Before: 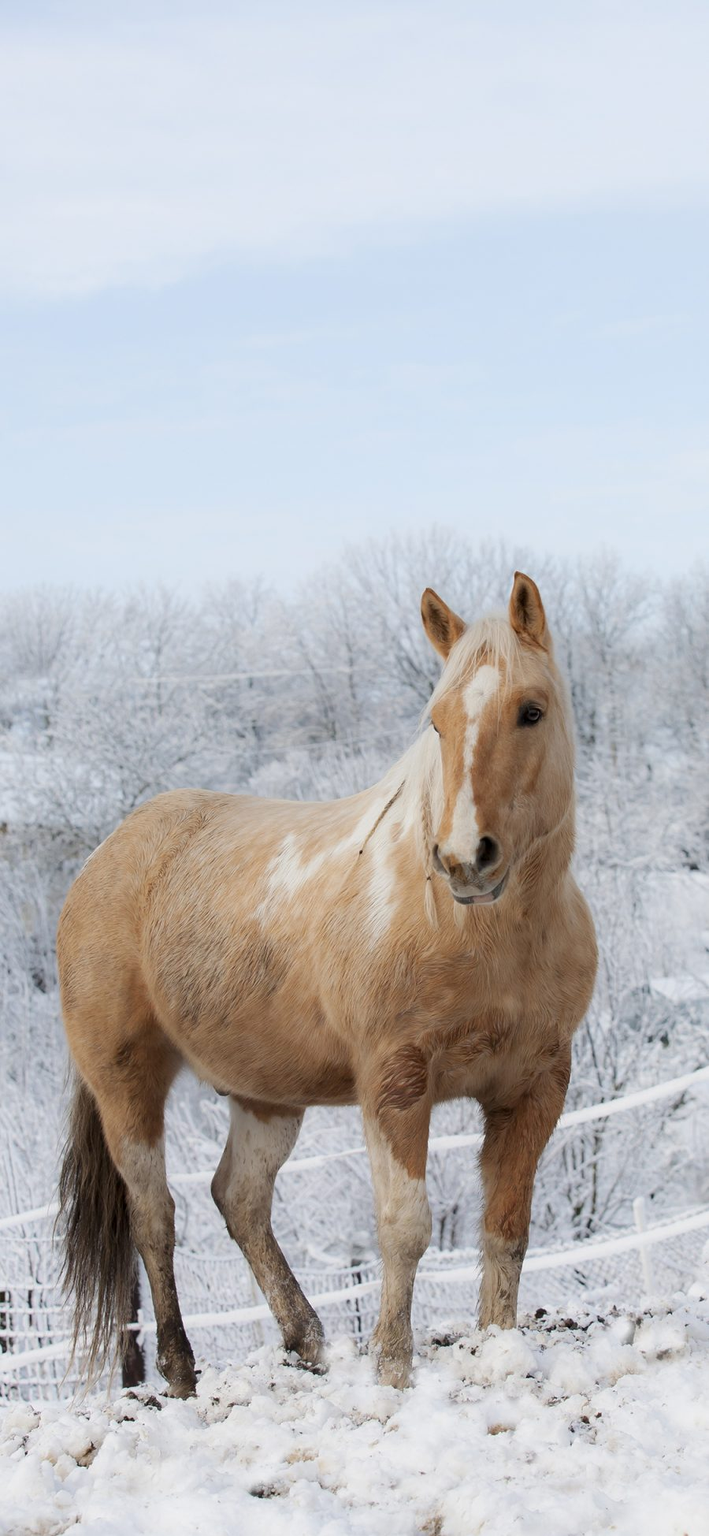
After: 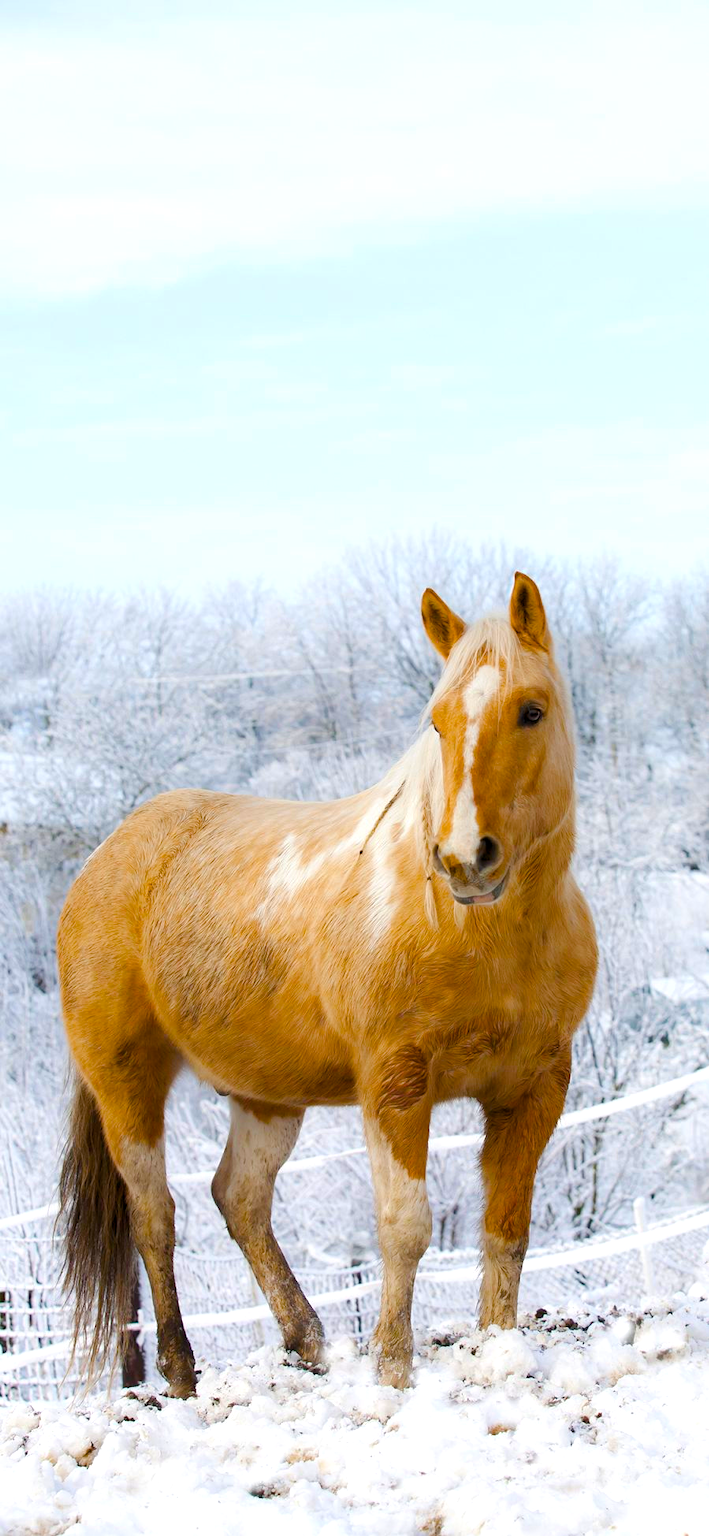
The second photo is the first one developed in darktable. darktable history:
color balance rgb: linear chroma grading › shadows 10%, linear chroma grading › highlights 10%, linear chroma grading › global chroma 15%, linear chroma grading › mid-tones 15%, perceptual saturation grading › global saturation 40%, perceptual saturation grading › highlights -25%, perceptual saturation grading › mid-tones 35%, perceptual saturation grading › shadows 35%, perceptual brilliance grading › global brilliance 11.29%, global vibrance 11.29%
